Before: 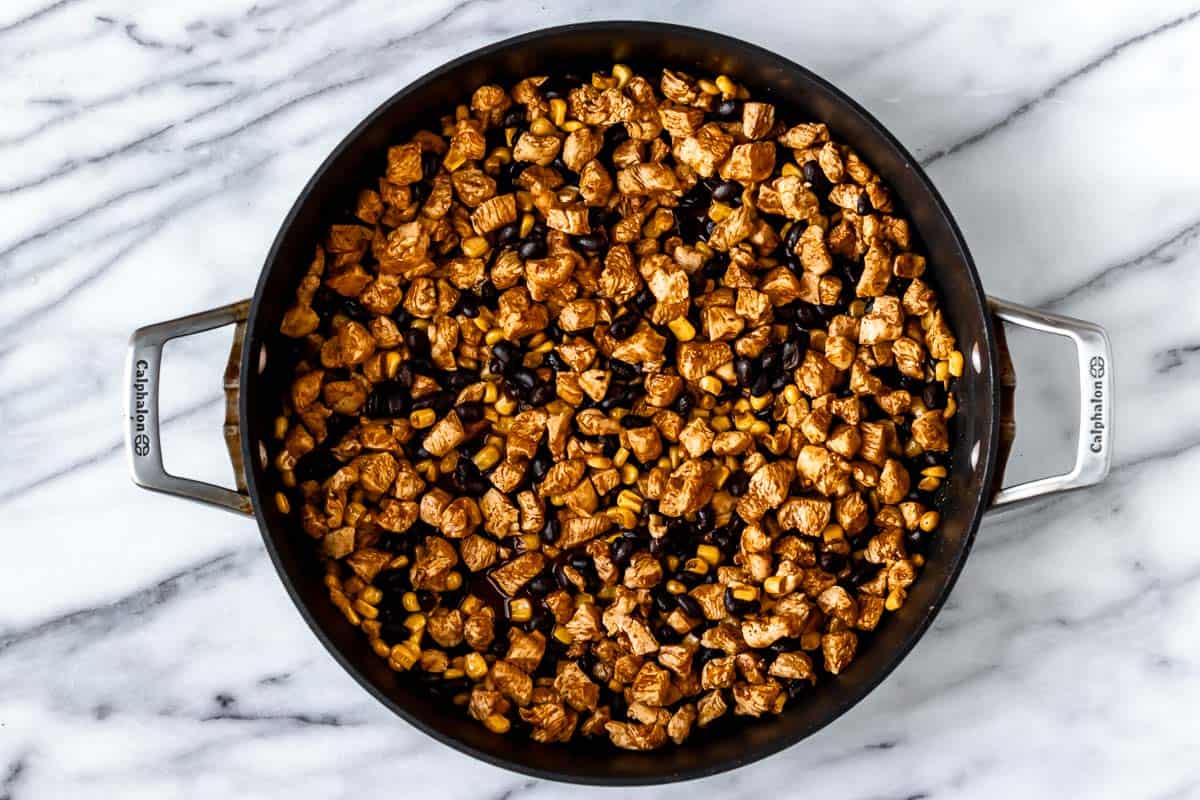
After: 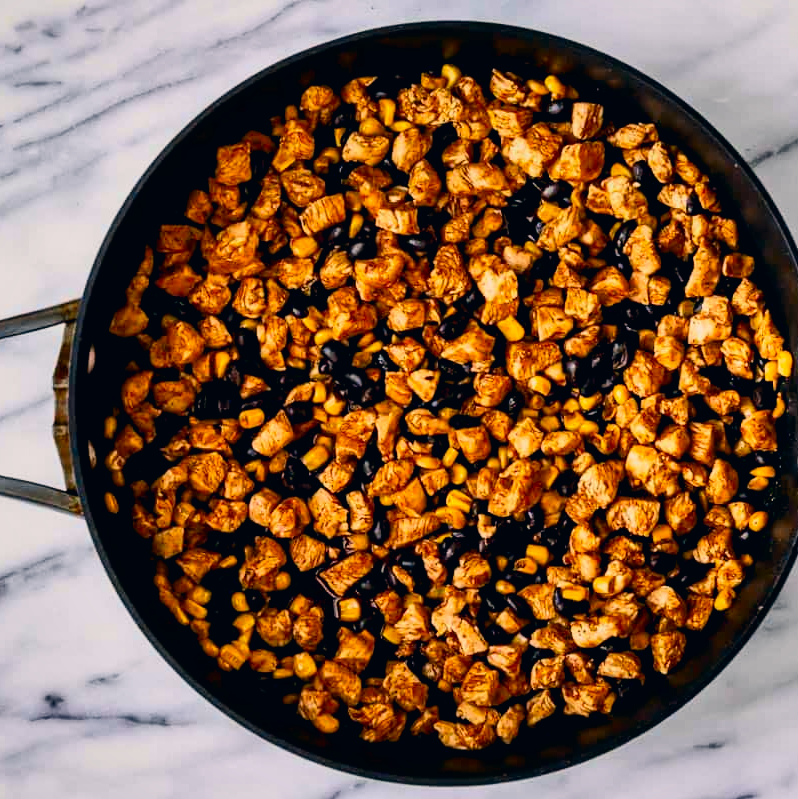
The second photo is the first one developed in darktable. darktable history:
crop and rotate: left 14.32%, right 19.171%
contrast brightness saturation: contrast 0.168, saturation 0.321
color correction: highlights a* 5.44, highlights b* 5.33, shadows a* -4.73, shadows b* -5.04
filmic rgb: middle gray luminance 18.38%, black relative exposure -9.02 EV, white relative exposure 3.72 EV, target black luminance 0%, hardness 4.87, latitude 68.25%, contrast 0.949, highlights saturation mix 20.79%, shadows ↔ highlights balance 21.18%, color science v6 (2022)
shadows and highlights: shadows 60.68, soften with gaussian
